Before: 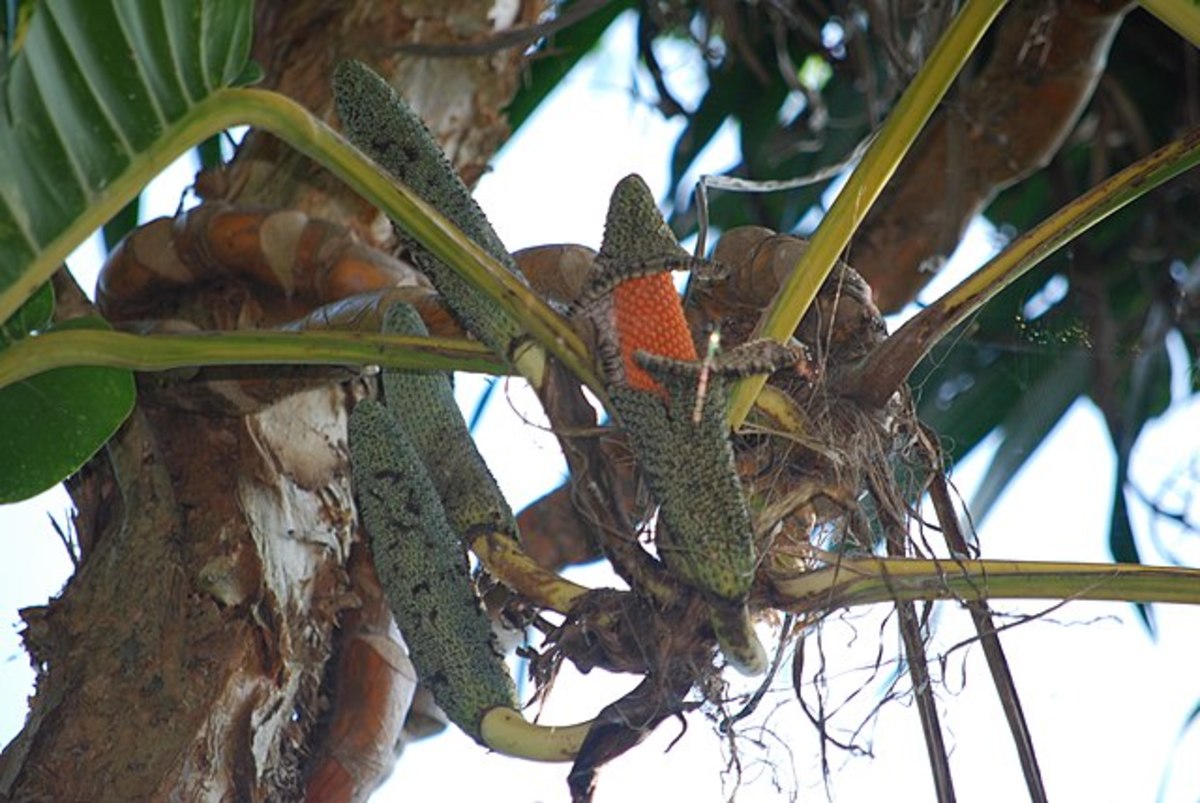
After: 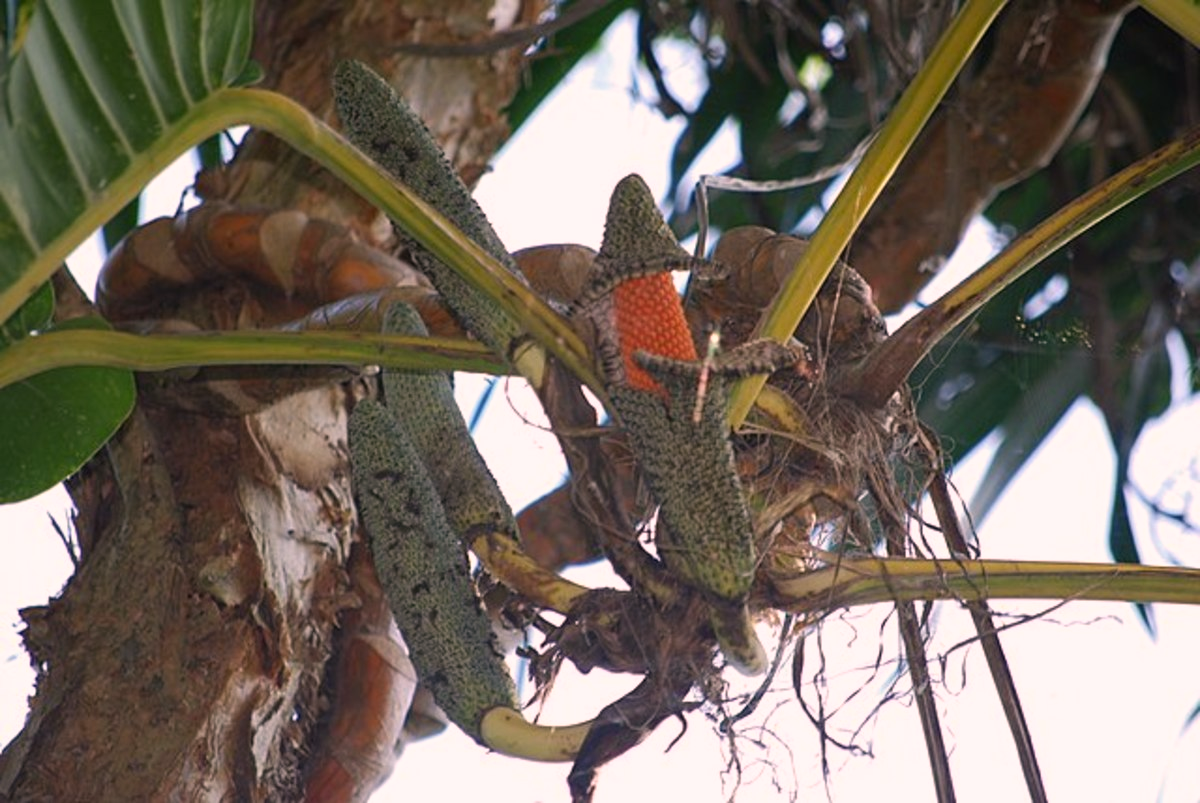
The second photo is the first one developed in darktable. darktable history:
color correction: highlights a* 12.68, highlights b* 5.46
